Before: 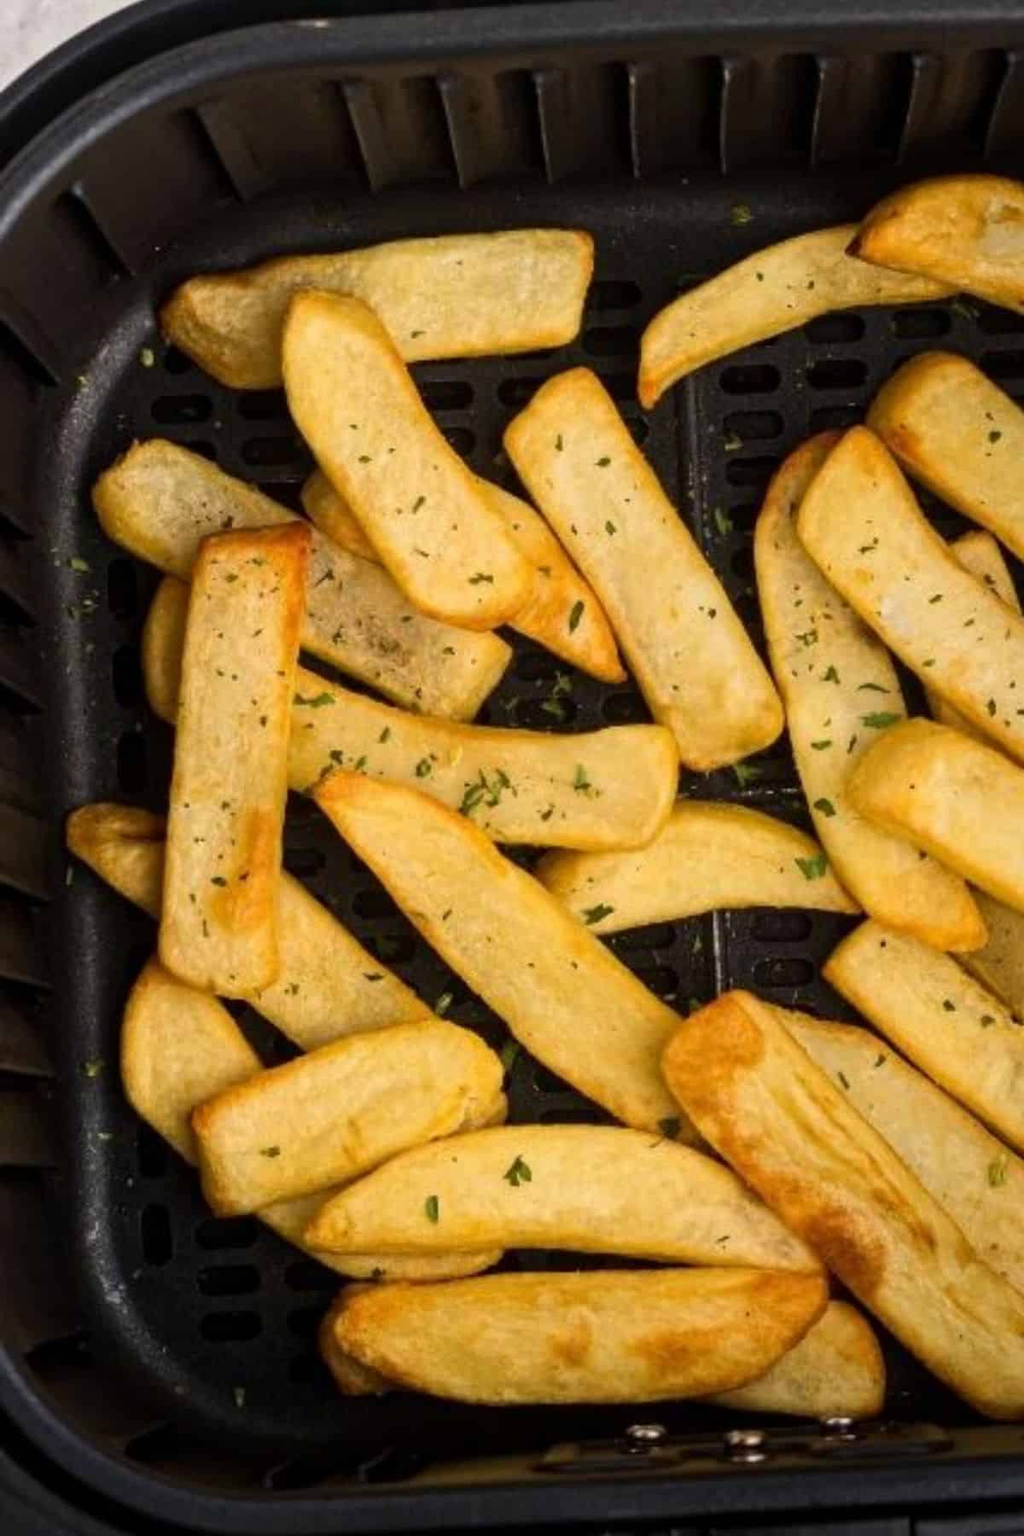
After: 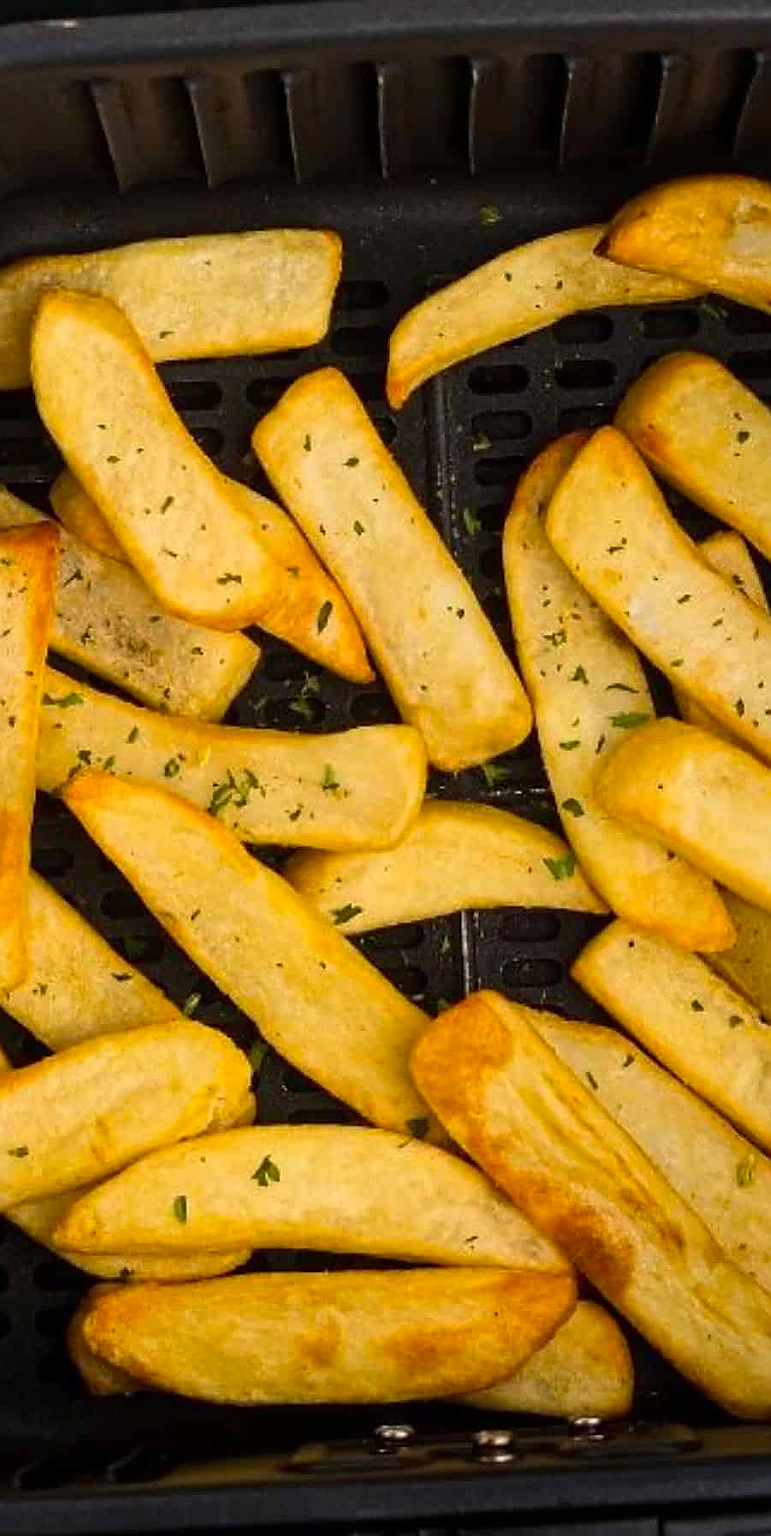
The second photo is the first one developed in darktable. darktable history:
color balance: output saturation 110%
crop and rotate: left 24.6%
sharpen: radius 1.4, amount 1.25, threshold 0.7
